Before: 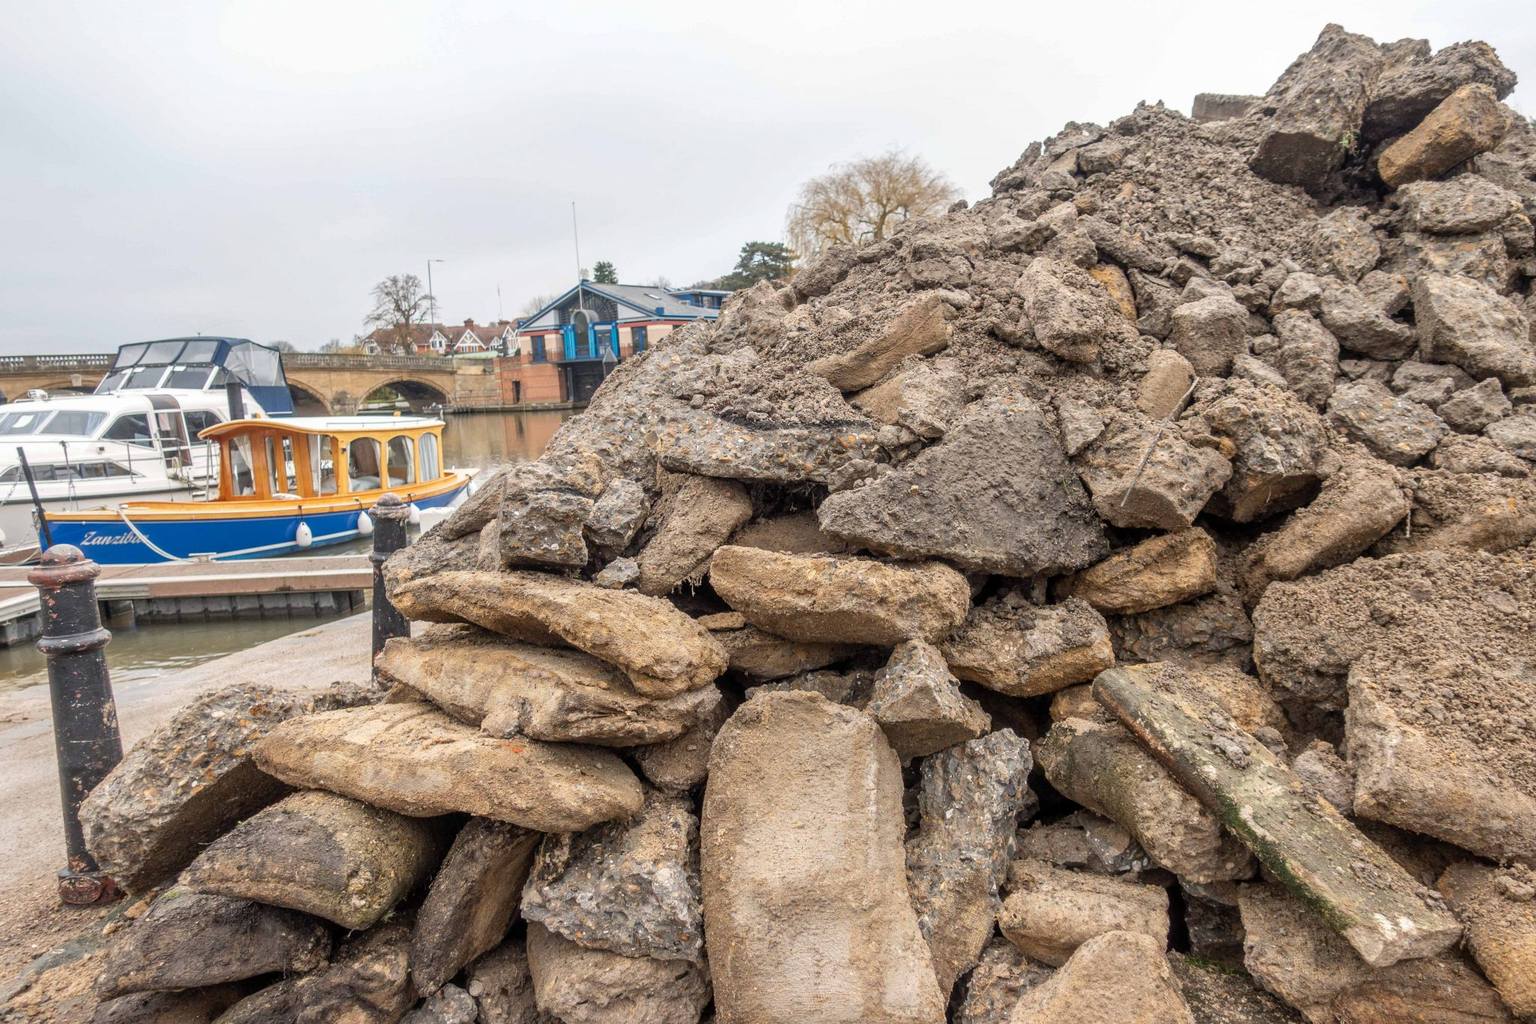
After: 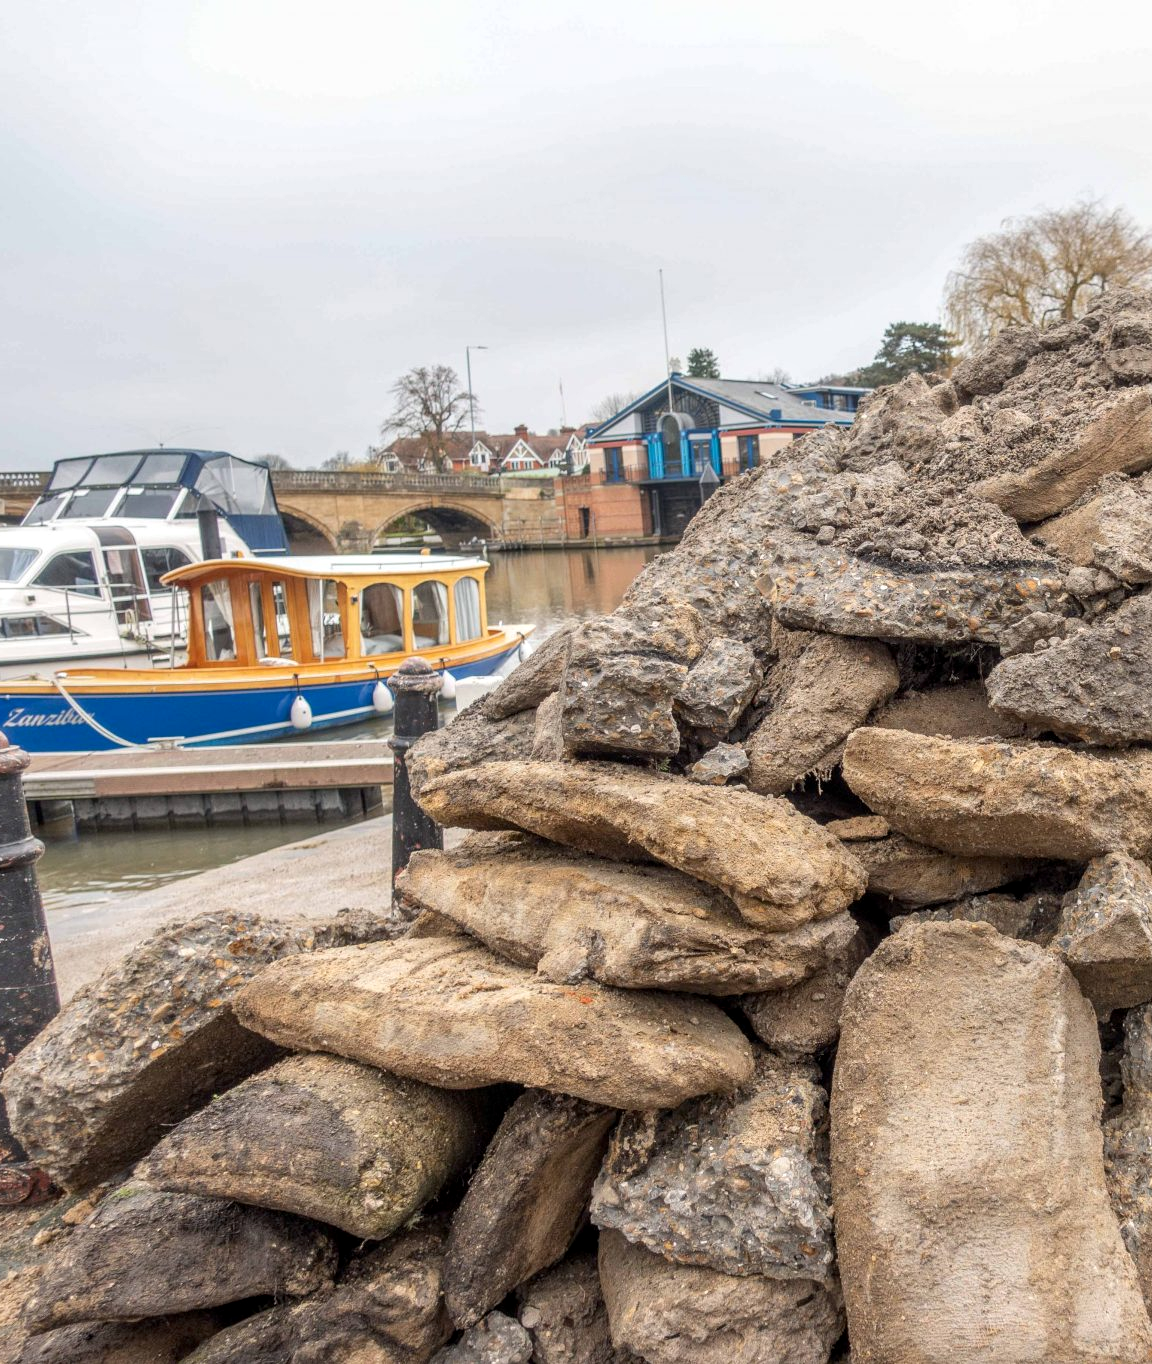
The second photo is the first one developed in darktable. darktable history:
crop: left 5.114%, right 38.589%
local contrast: highlights 100%, shadows 100%, detail 120%, midtone range 0.2
